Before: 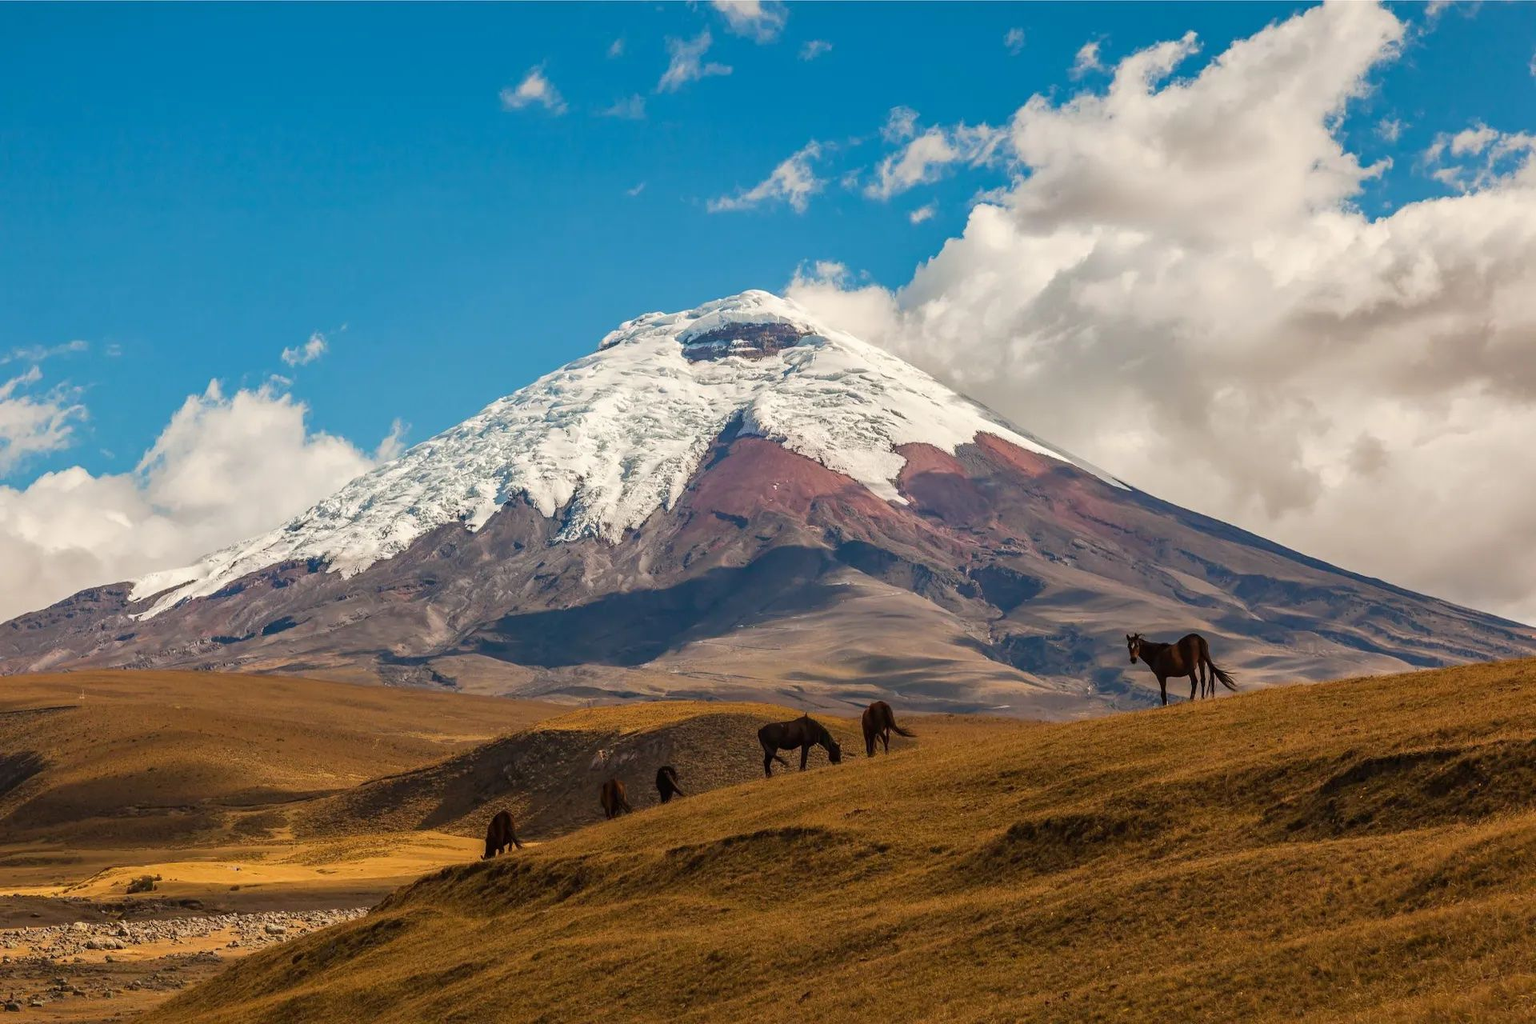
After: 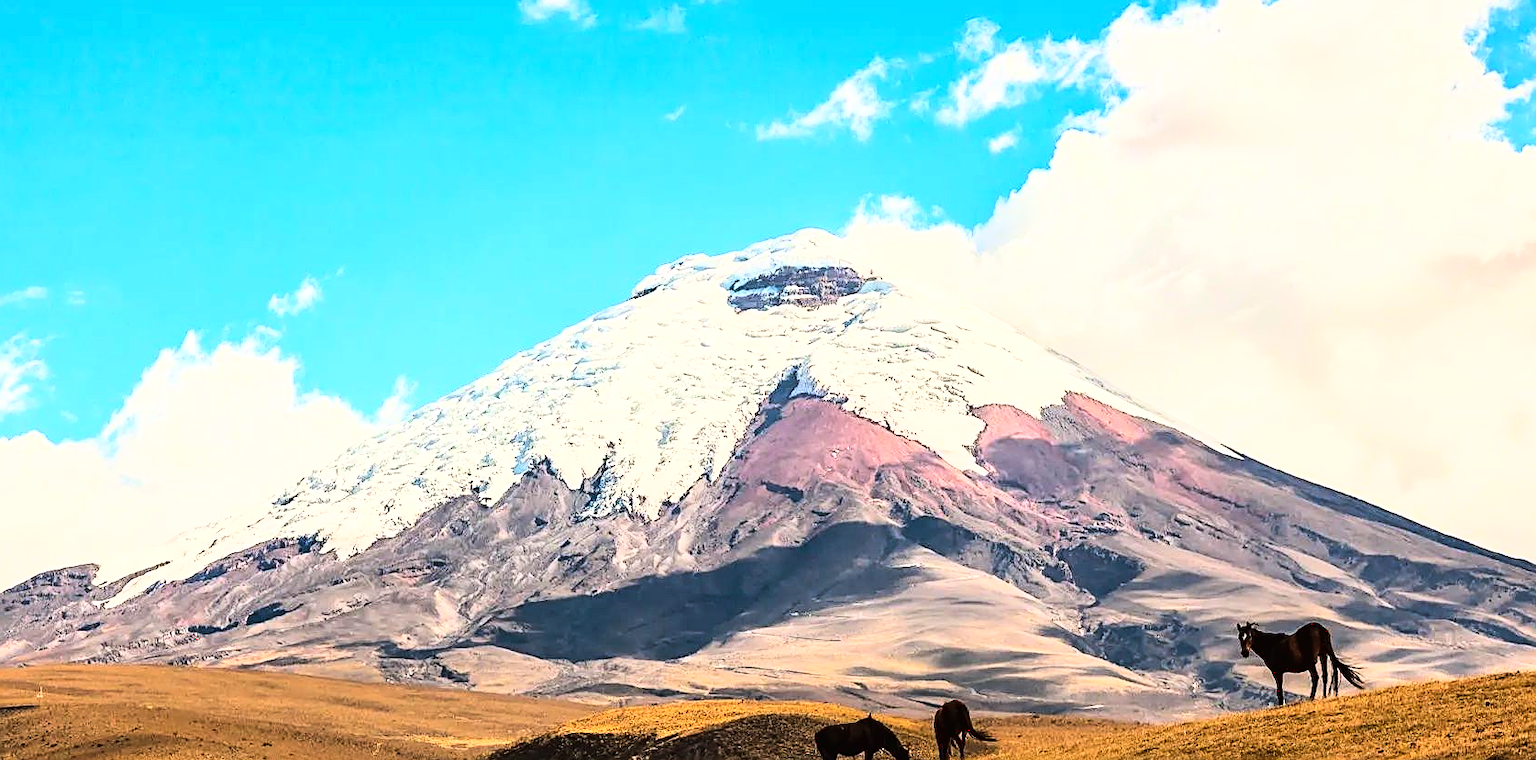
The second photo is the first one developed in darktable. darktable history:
tone equalizer: -8 EV -0.74 EV, -7 EV -0.74 EV, -6 EV -0.584 EV, -5 EV -0.385 EV, -3 EV 0.378 EV, -2 EV 0.6 EV, -1 EV 0.69 EV, +0 EV 0.723 EV, edges refinement/feathering 500, mask exposure compensation -1.57 EV, preserve details no
crop: left 3.084%, top 8.877%, right 9.666%, bottom 26.282%
base curve: curves: ch0 [(0, 0.003) (0.001, 0.002) (0.006, 0.004) (0.02, 0.022) (0.048, 0.086) (0.094, 0.234) (0.162, 0.431) (0.258, 0.629) (0.385, 0.8) (0.548, 0.918) (0.751, 0.988) (1, 1)]
sharpen: on, module defaults
